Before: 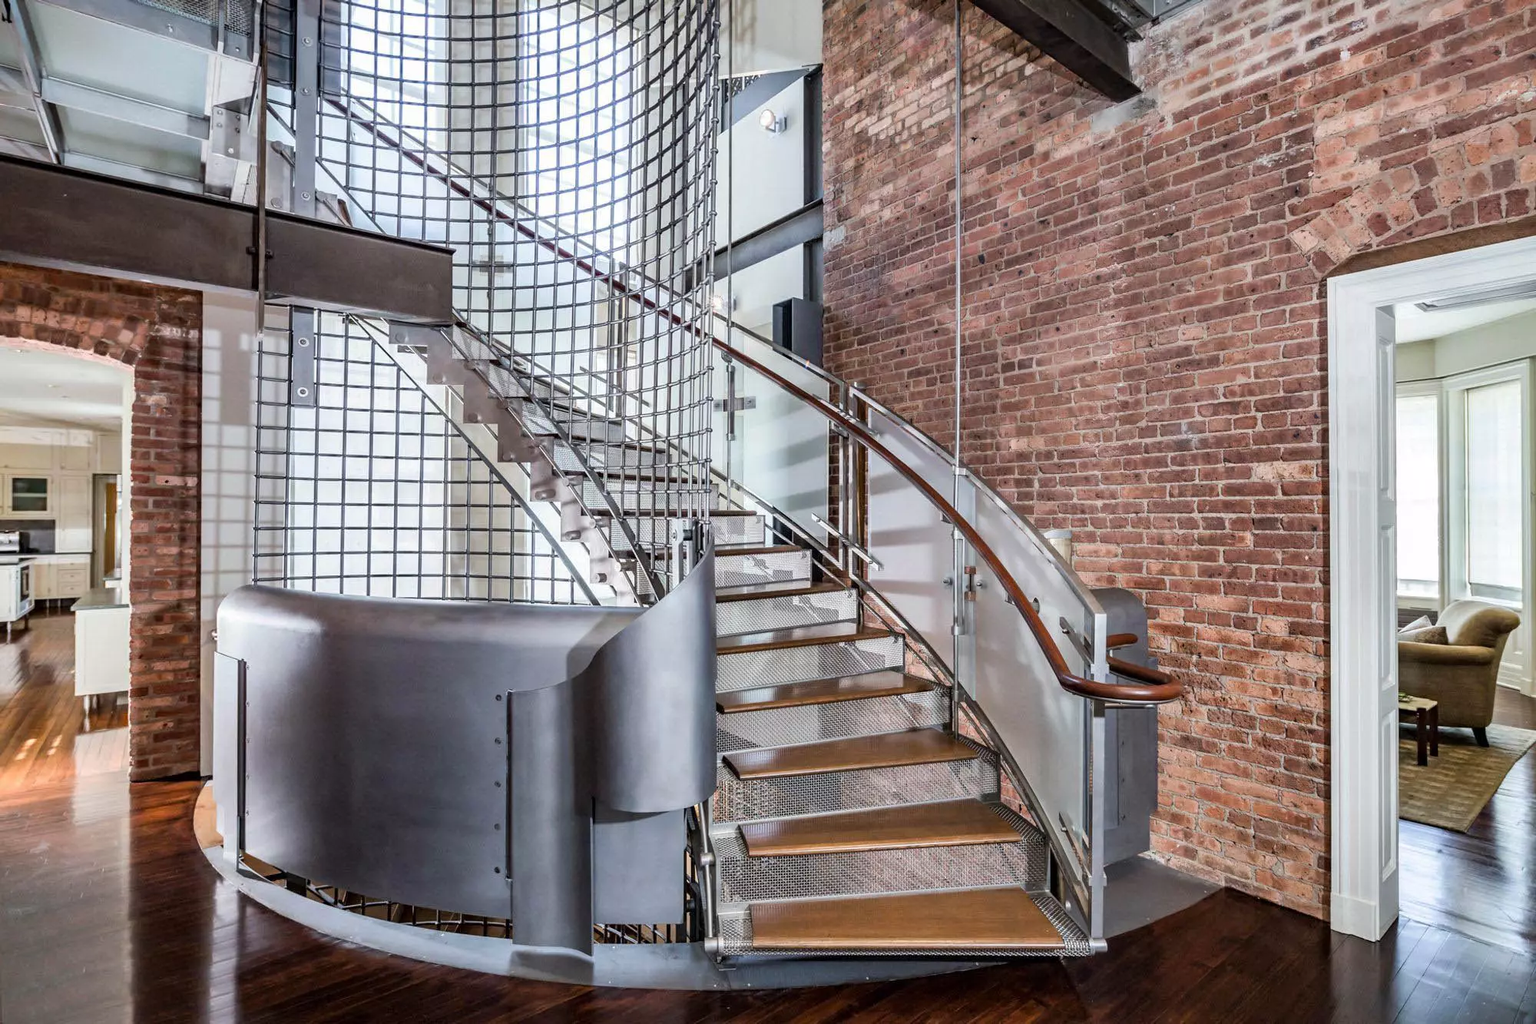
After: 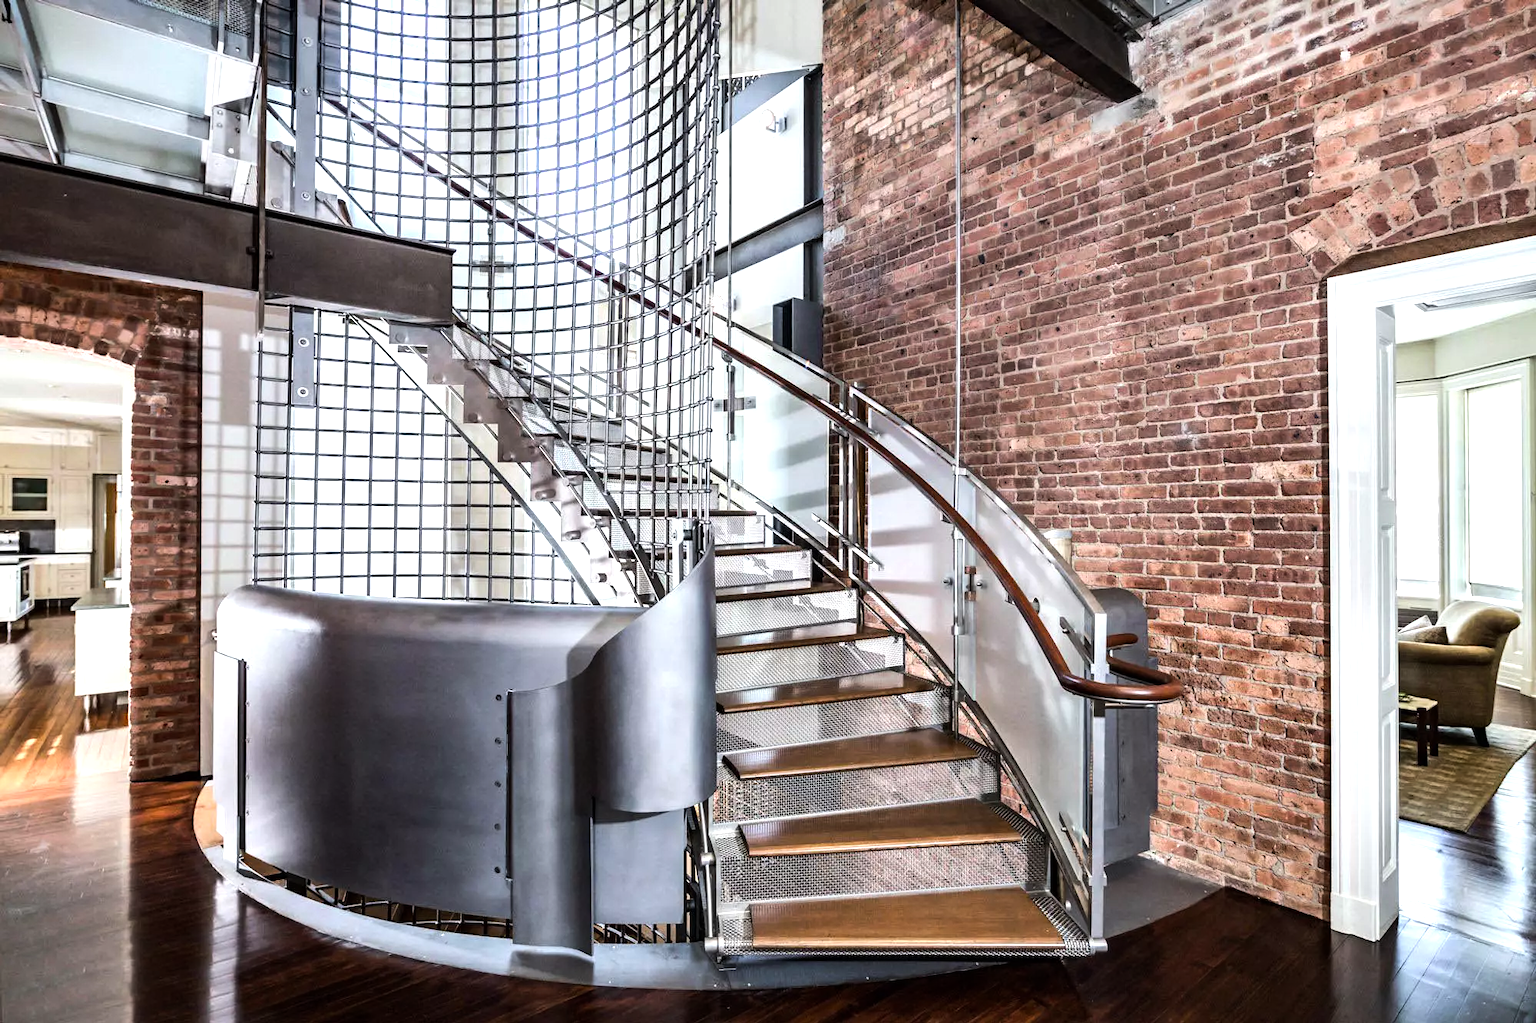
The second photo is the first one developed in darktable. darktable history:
tone equalizer: -8 EV -0.75 EV, -7 EV -0.7 EV, -6 EV -0.6 EV, -5 EV -0.4 EV, -3 EV 0.4 EV, -2 EV 0.6 EV, -1 EV 0.7 EV, +0 EV 0.75 EV, edges refinement/feathering 500, mask exposure compensation -1.57 EV, preserve details no
